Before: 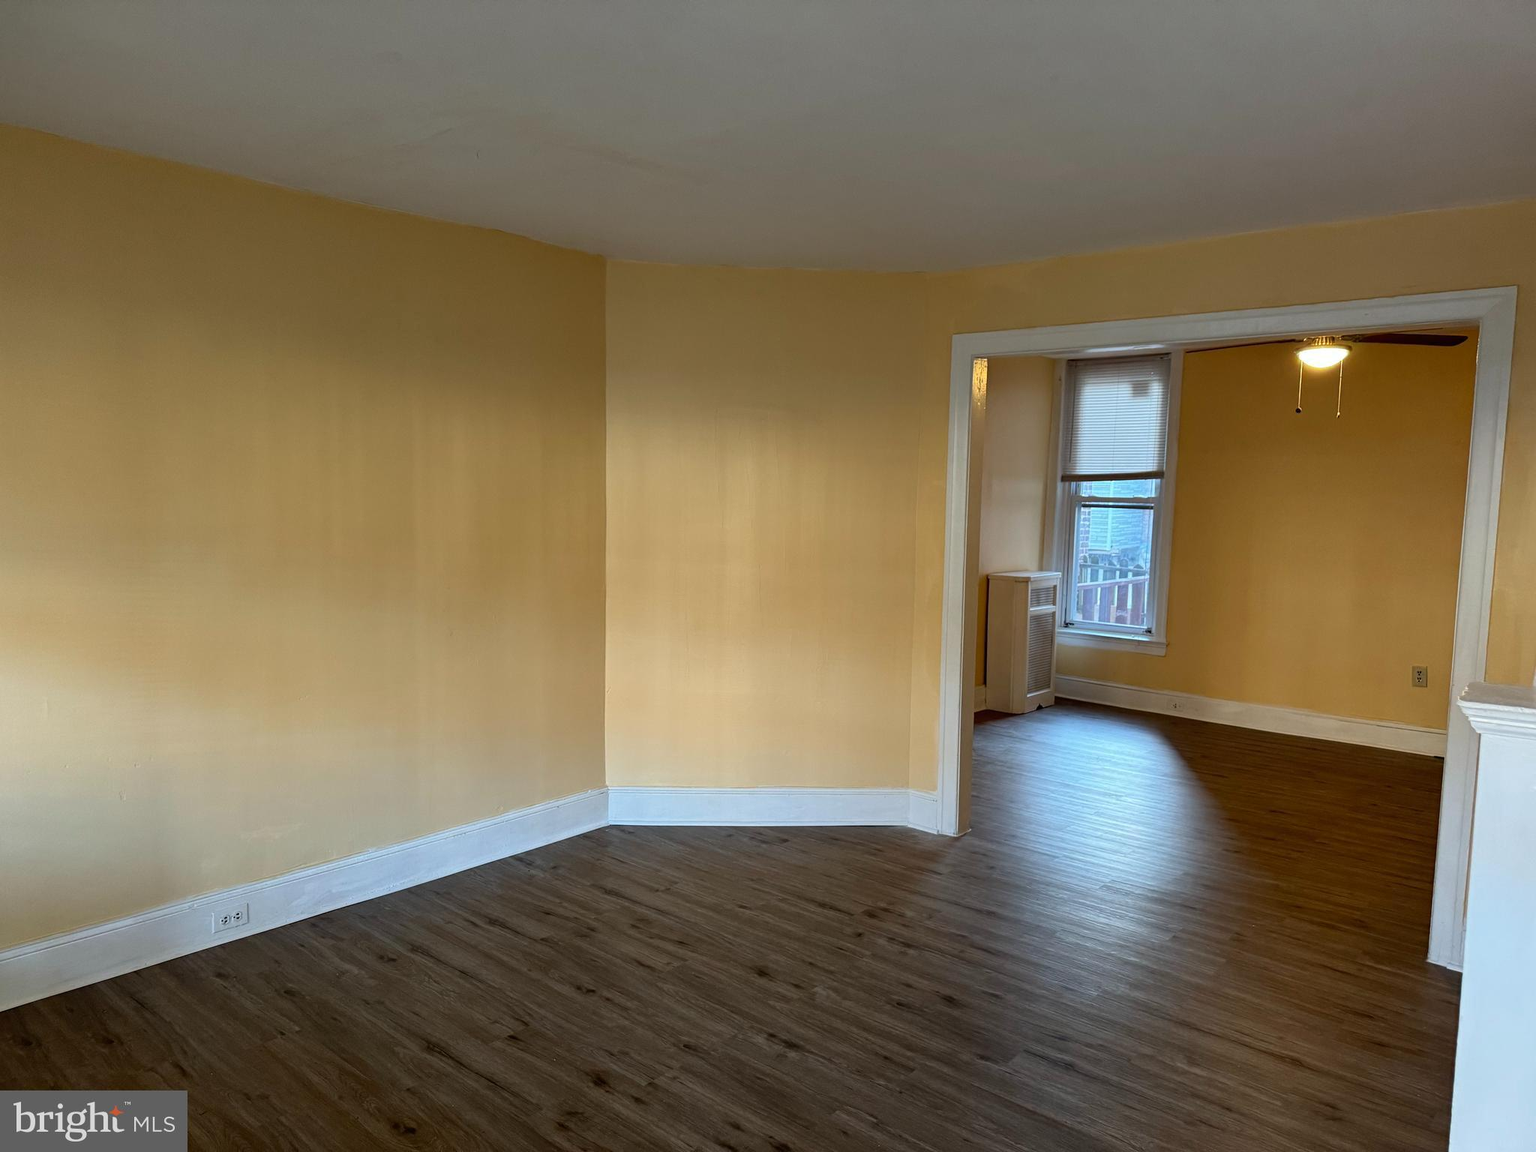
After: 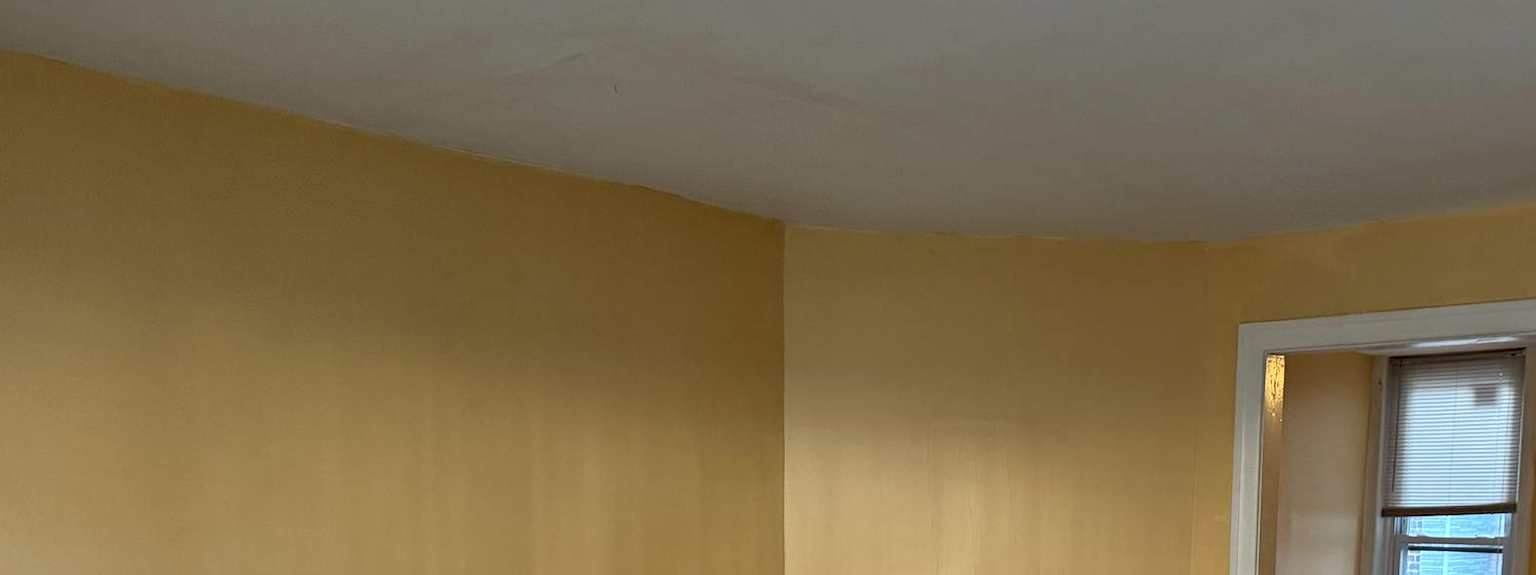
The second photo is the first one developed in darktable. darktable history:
local contrast: highlights 25%, shadows 75%, midtone range 0.75
crop: left 0.579%, top 7.627%, right 23.167%, bottom 54.275%
